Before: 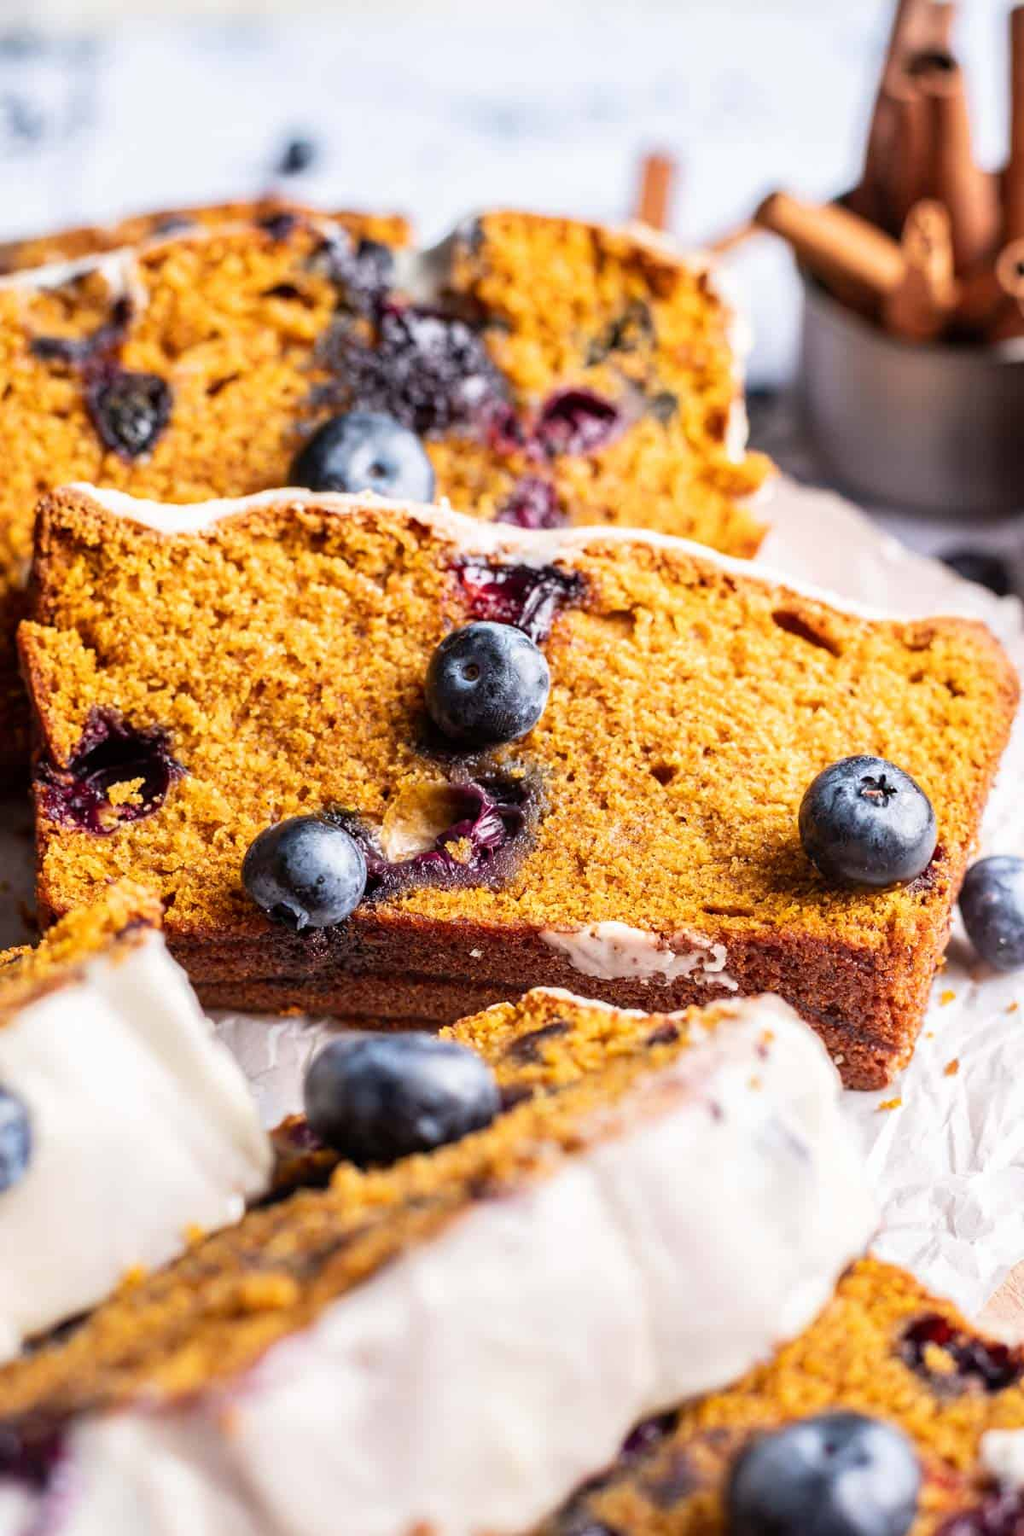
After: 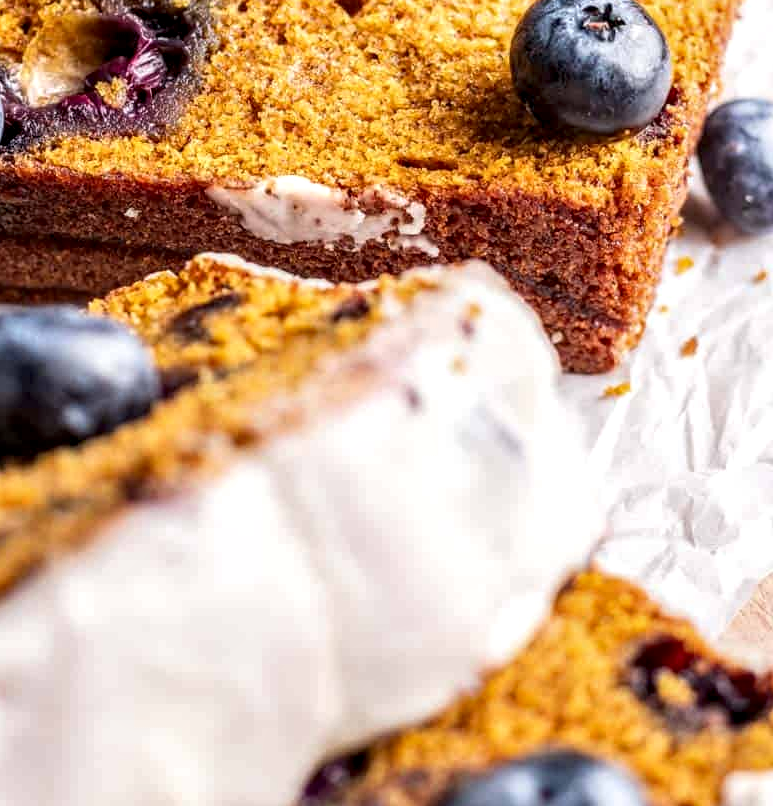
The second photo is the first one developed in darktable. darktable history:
crop and rotate: left 35.509%, top 50.238%, bottom 4.934%
local contrast: detail 142%
